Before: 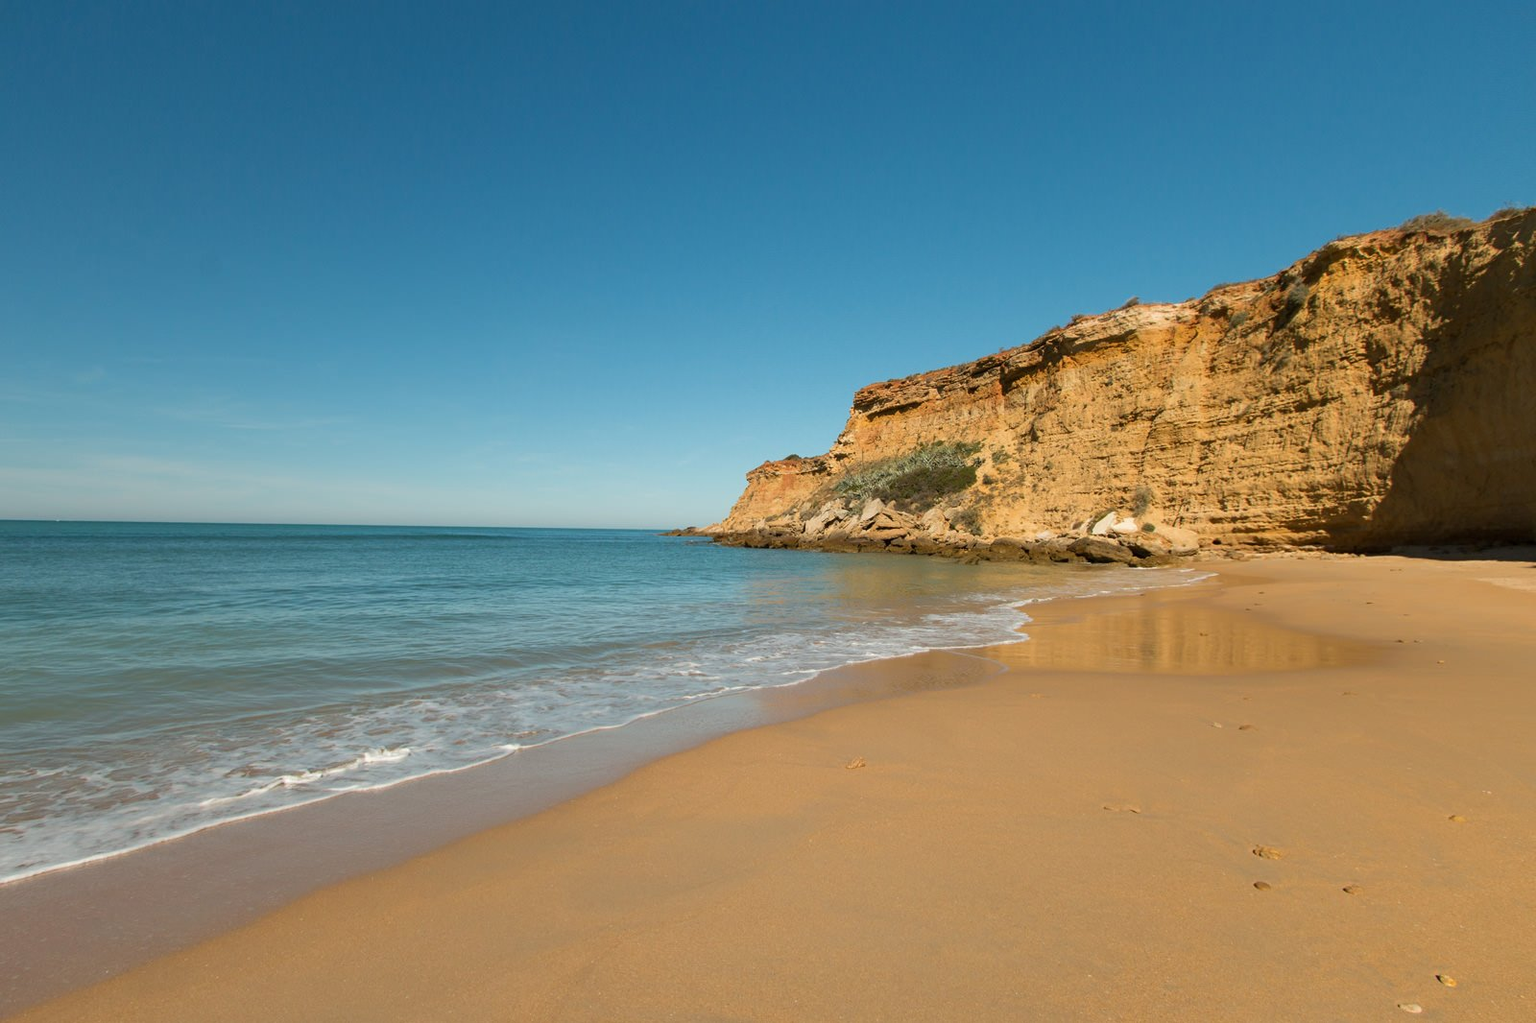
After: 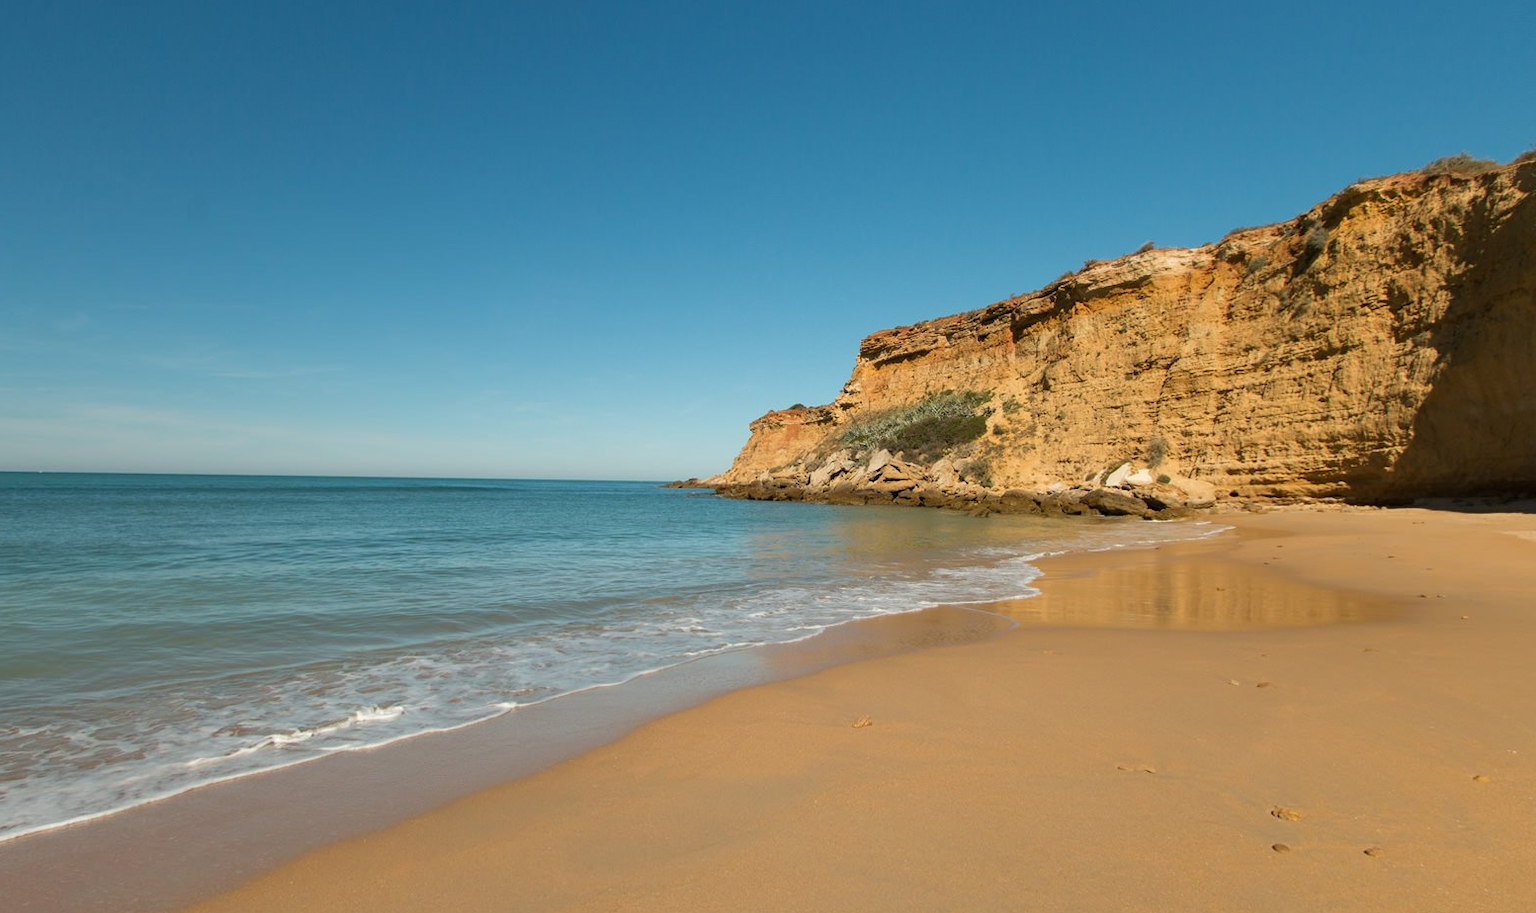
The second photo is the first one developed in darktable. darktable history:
crop: left 1.191%, top 6.163%, right 1.679%, bottom 6.894%
